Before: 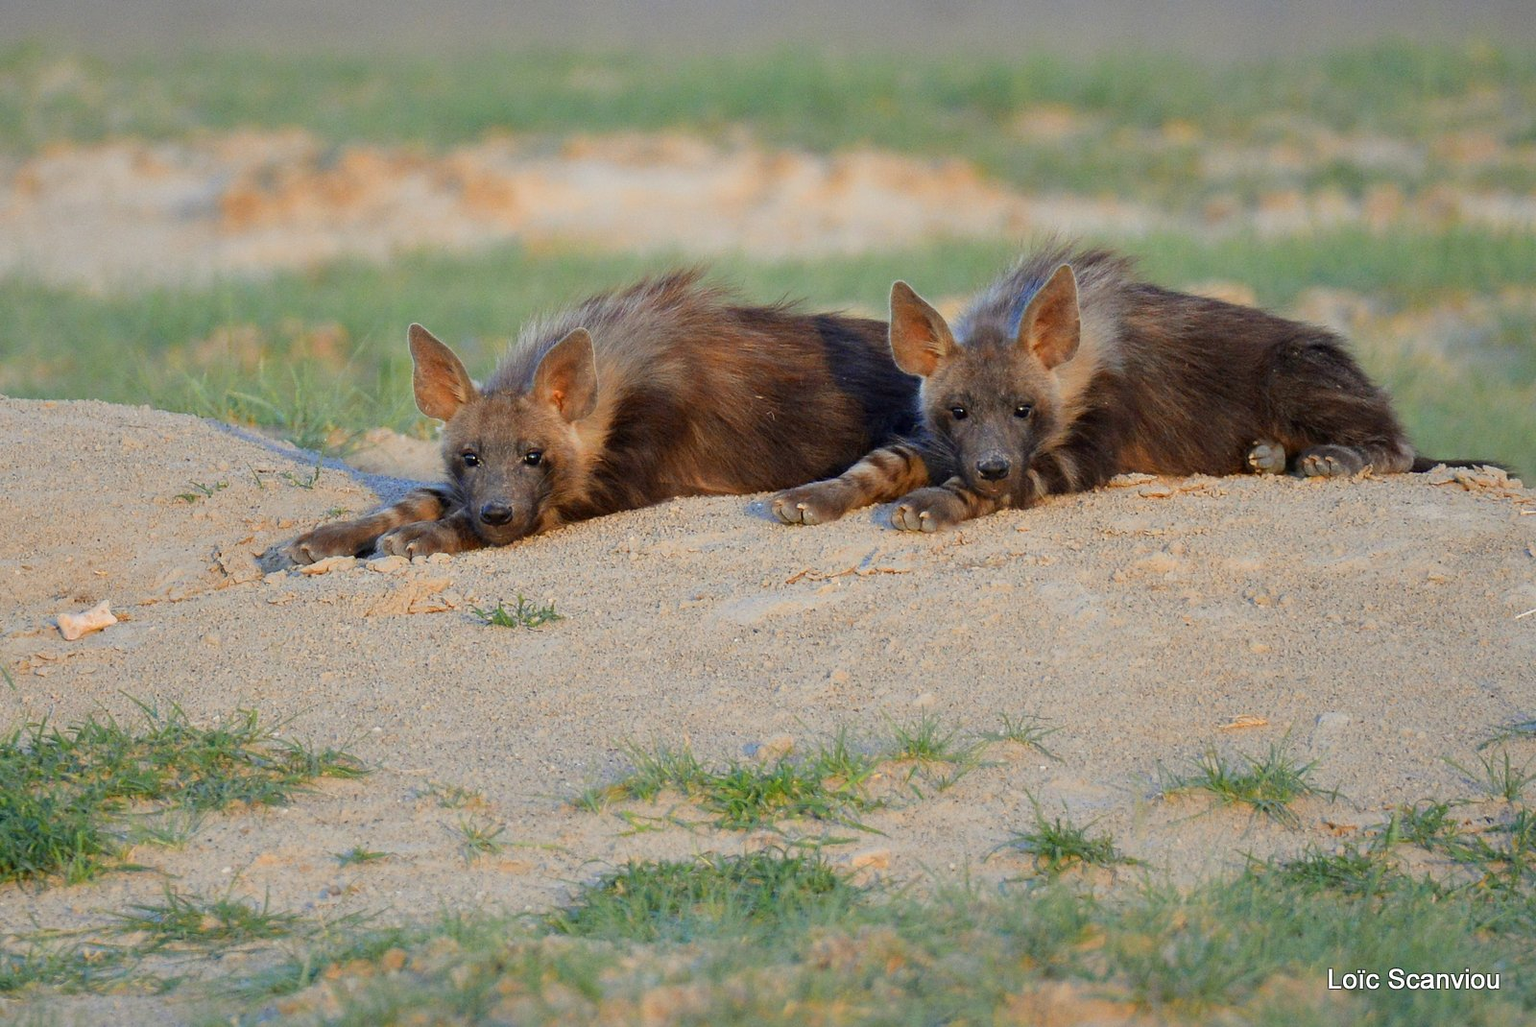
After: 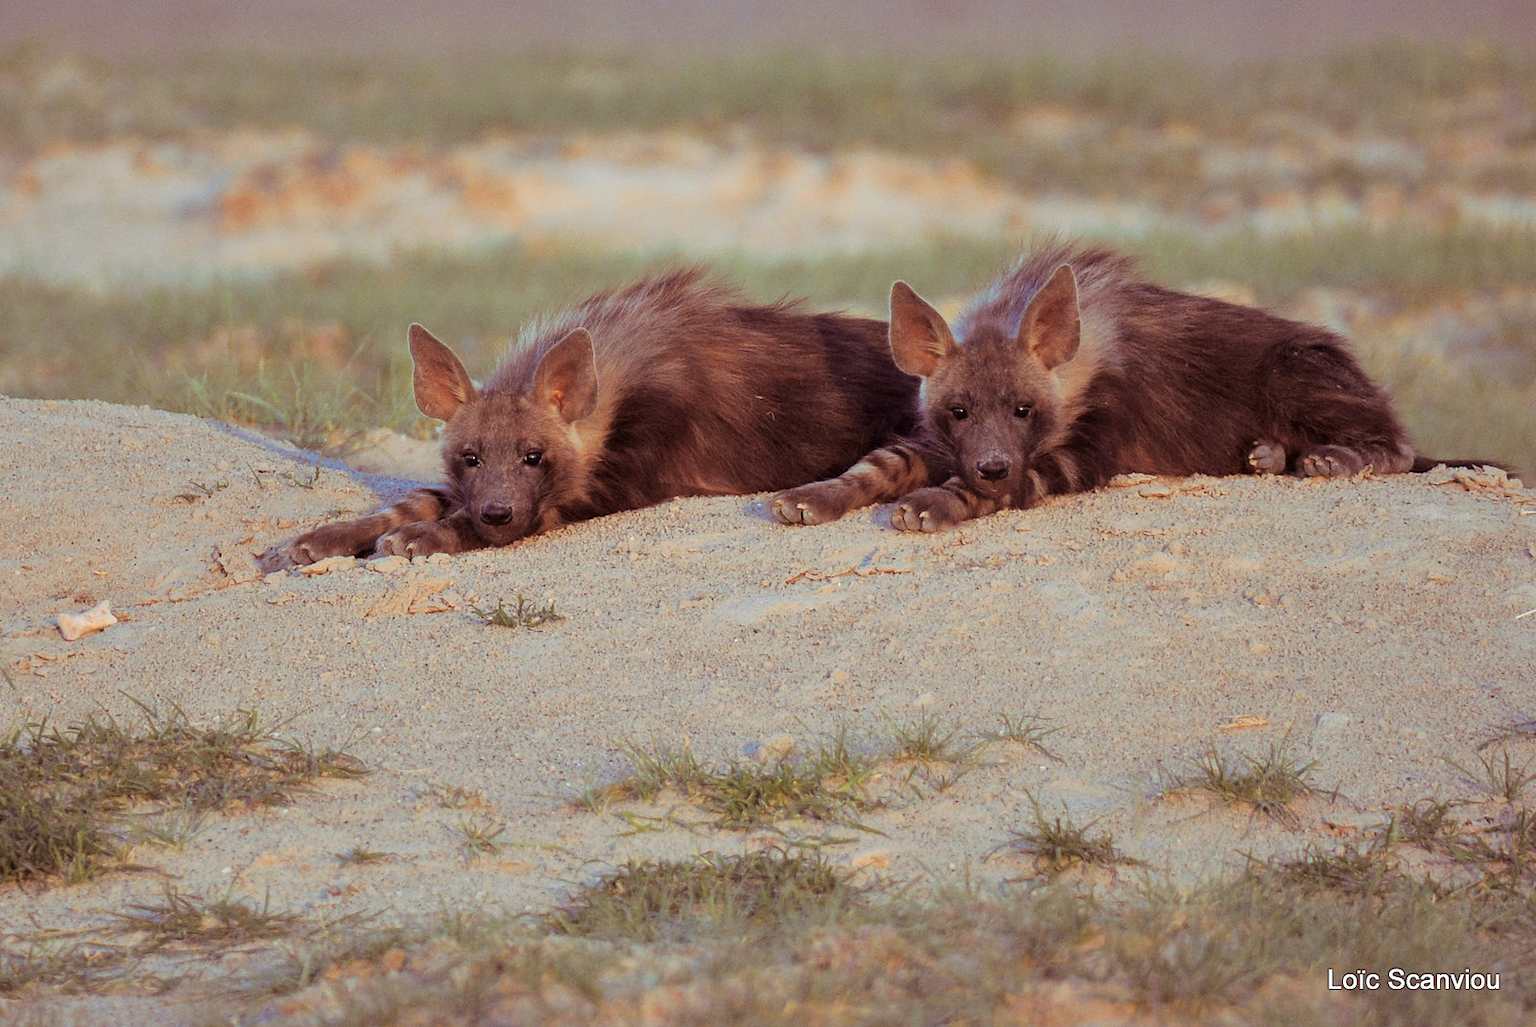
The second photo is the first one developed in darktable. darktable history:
split-toning: on, module defaults
color correction: highlights a* -2.73, highlights b* -2.09, shadows a* 2.41, shadows b* 2.73
